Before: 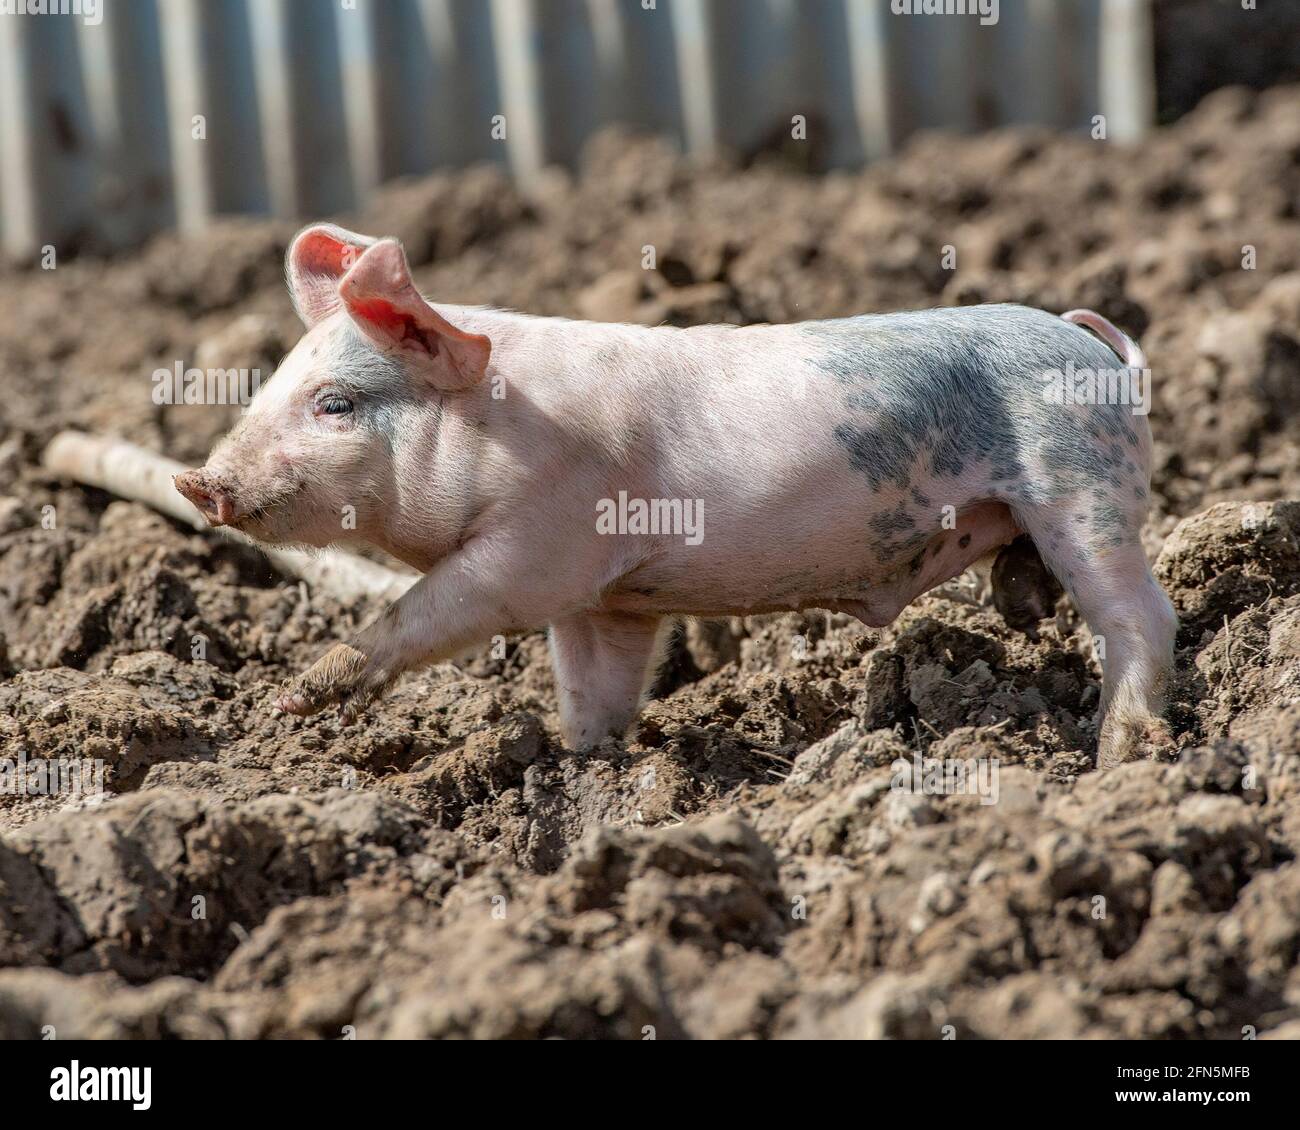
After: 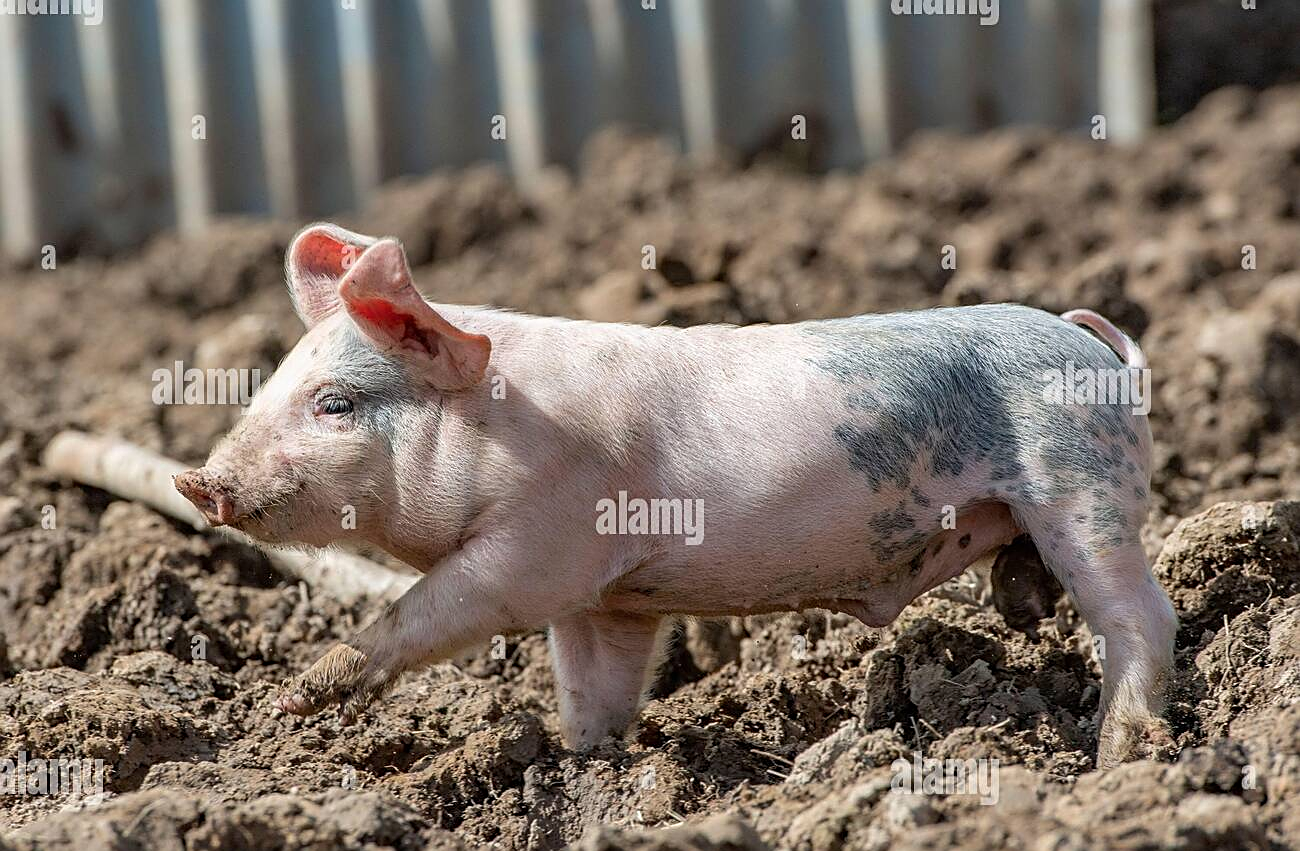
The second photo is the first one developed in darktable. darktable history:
crop: bottom 24.69%
sharpen: on, module defaults
